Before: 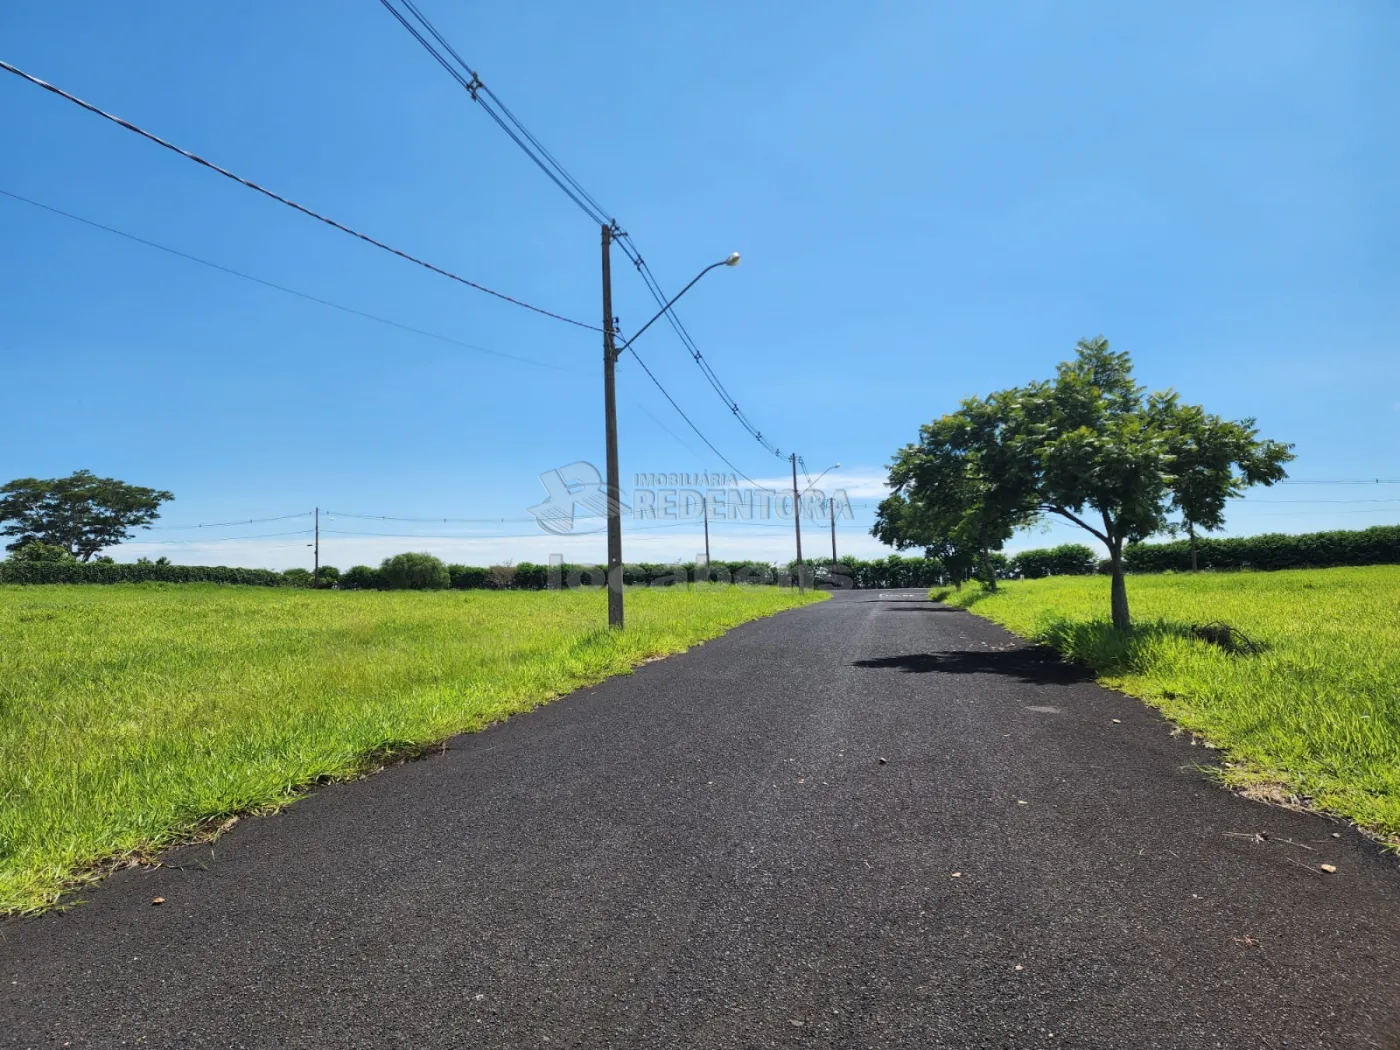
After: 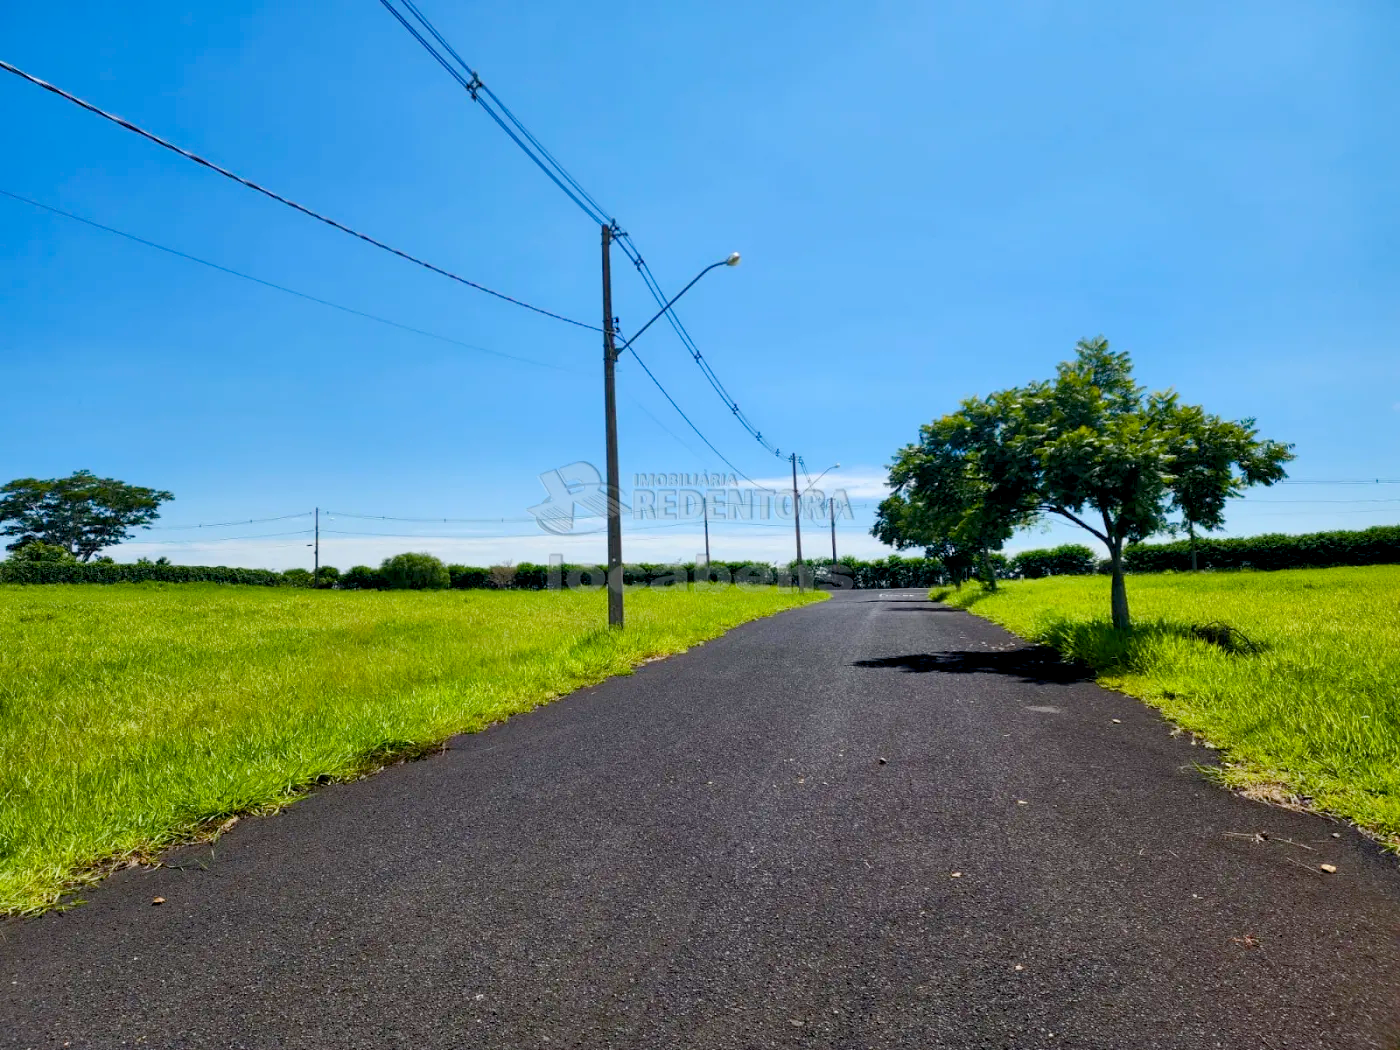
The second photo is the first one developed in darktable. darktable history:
color balance rgb: global offset › luminance -0.903%, perceptual saturation grading › global saturation 20%, perceptual saturation grading › highlights -24.717%, perceptual saturation grading › shadows 49.961%, global vibrance 20.74%
